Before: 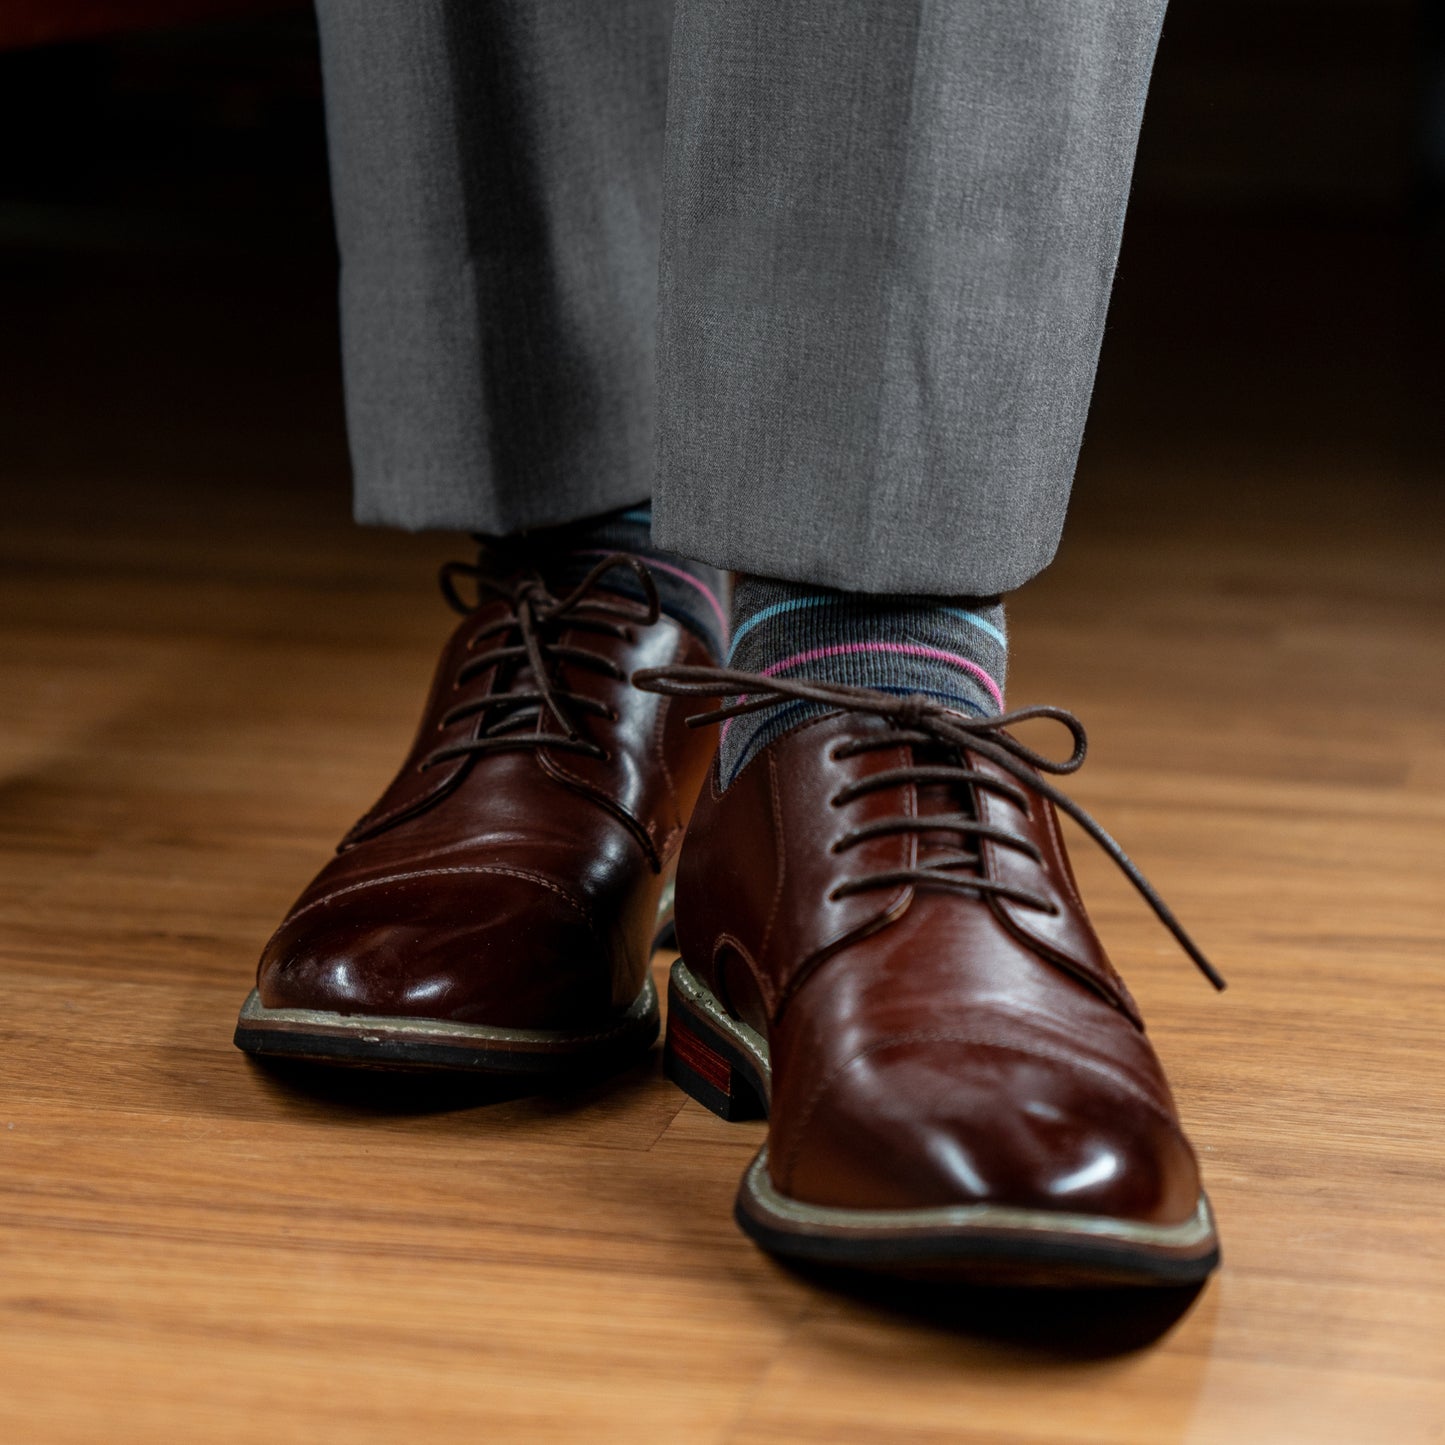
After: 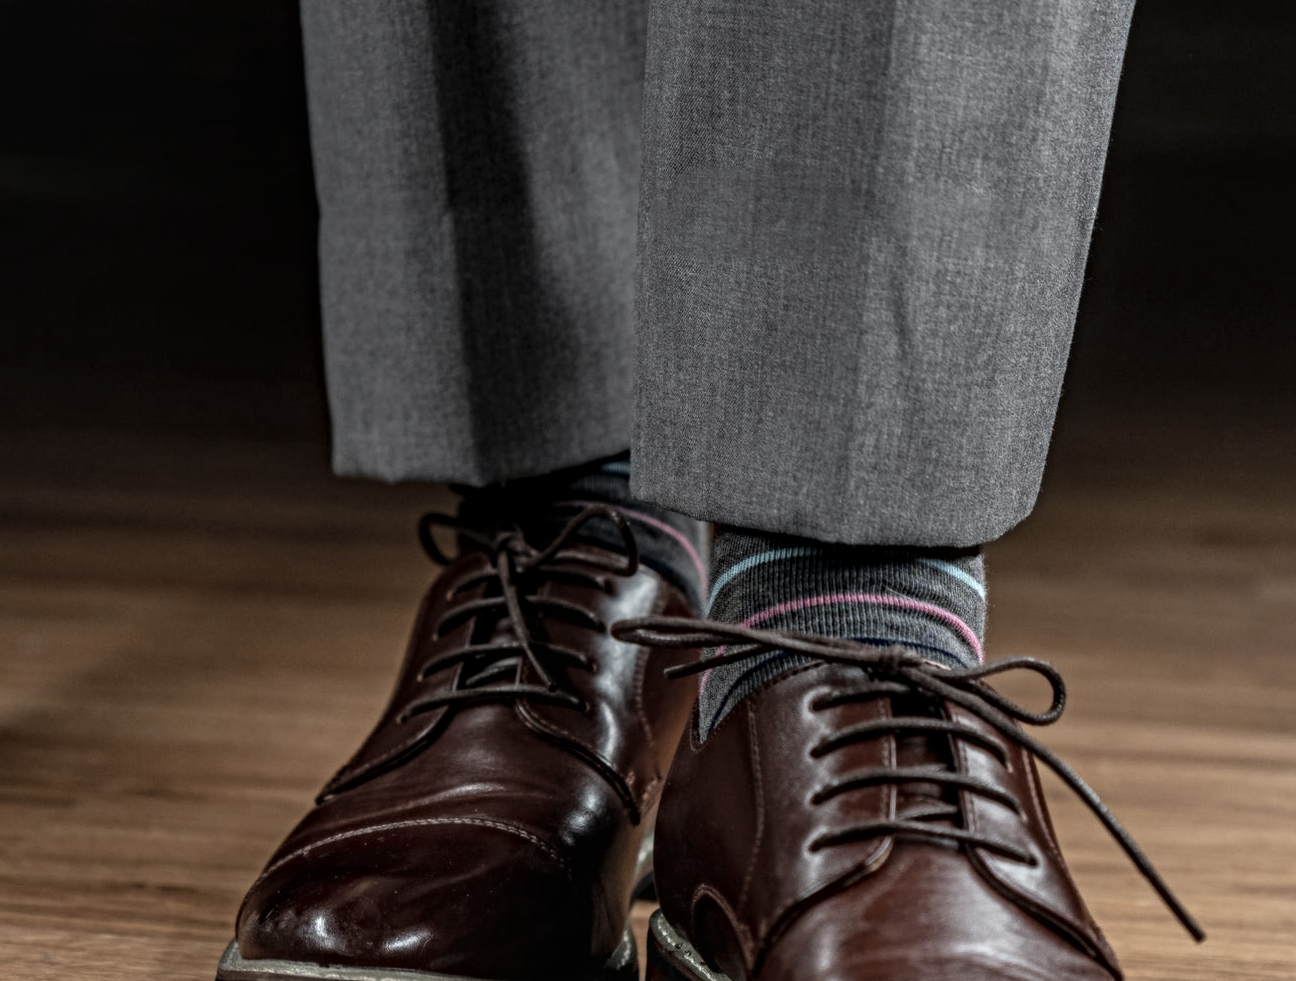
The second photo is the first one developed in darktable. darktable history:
crop: left 1.509%, top 3.452%, right 7.696%, bottom 28.452%
contrast brightness saturation: contrast -0.05, saturation -0.41
contrast equalizer: y [[0.5, 0.5, 0.501, 0.63, 0.504, 0.5], [0.5 ×6], [0.5 ×6], [0 ×6], [0 ×6]]
tone equalizer: -8 EV -0.55 EV
local contrast: on, module defaults
